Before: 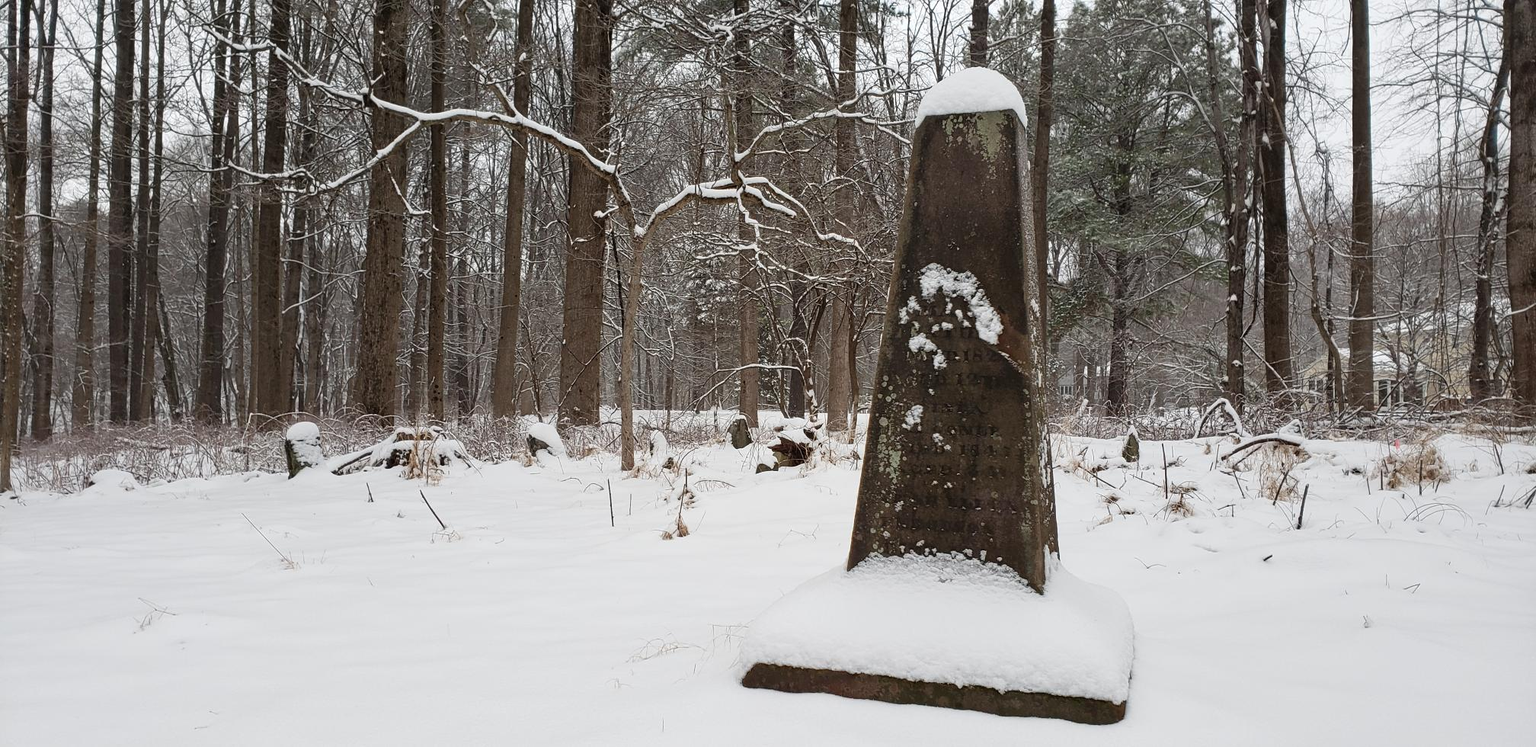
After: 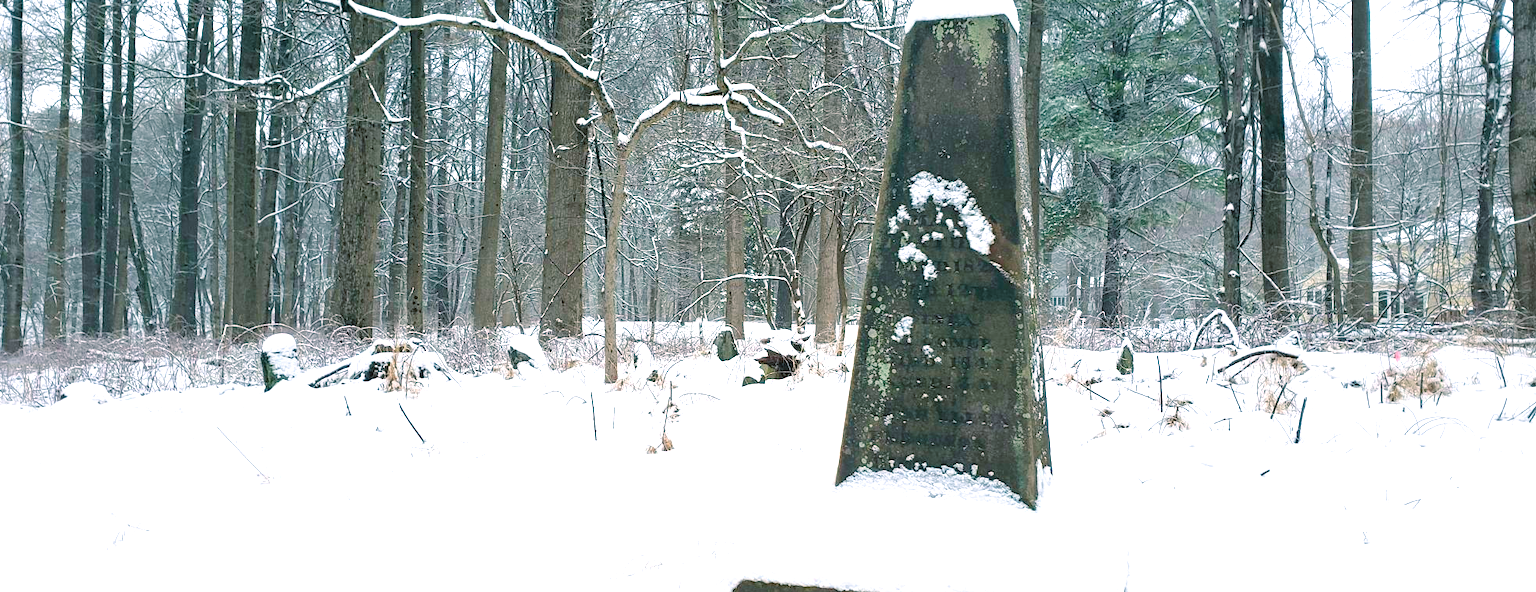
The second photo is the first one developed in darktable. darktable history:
crop and rotate: left 1.958%, top 12.876%, right 0.135%, bottom 9.44%
exposure: black level correction 0, exposure 0.897 EV, compensate exposure bias true, compensate highlight preservation false
contrast brightness saturation: brightness 0.088, saturation 0.194
color balance rgb: shadows lift › chroma 2.002%, shadows lift › hue 217.07°, power › luminance -7.903%, power › chroma 2.257%, power › hue 220.9°, perceptual saturation grading › global saturation 25.521%, perceptual brilliance grading › mid-tones 9.274%, perceptual brilliance grading › shadows 14.983%
